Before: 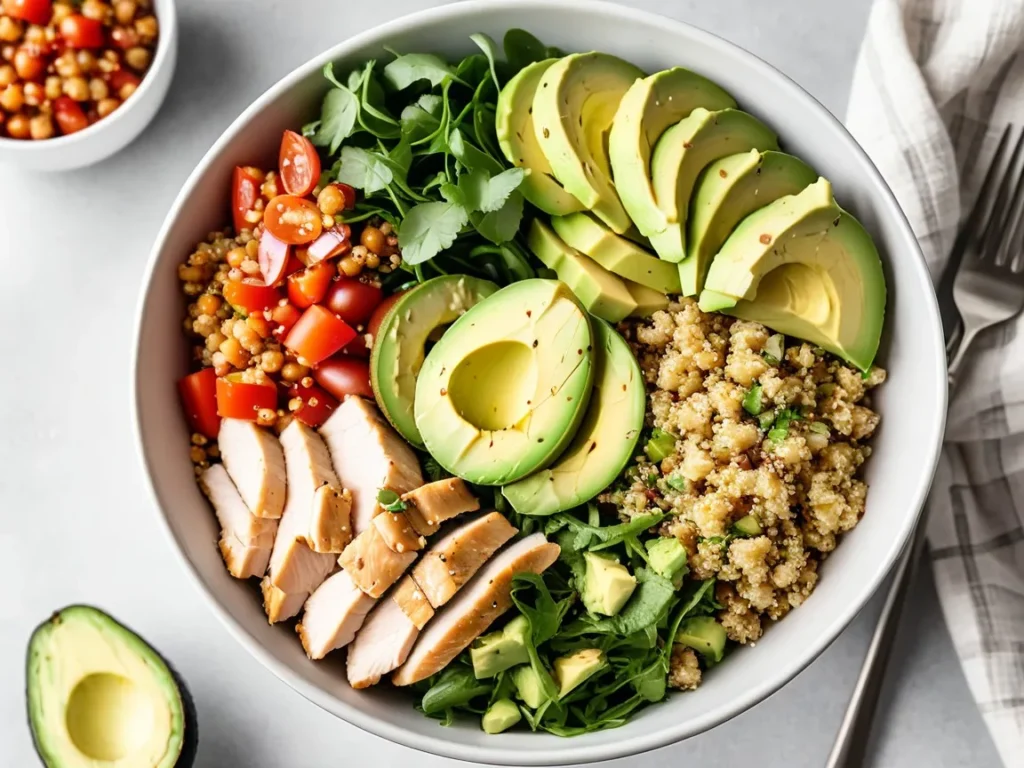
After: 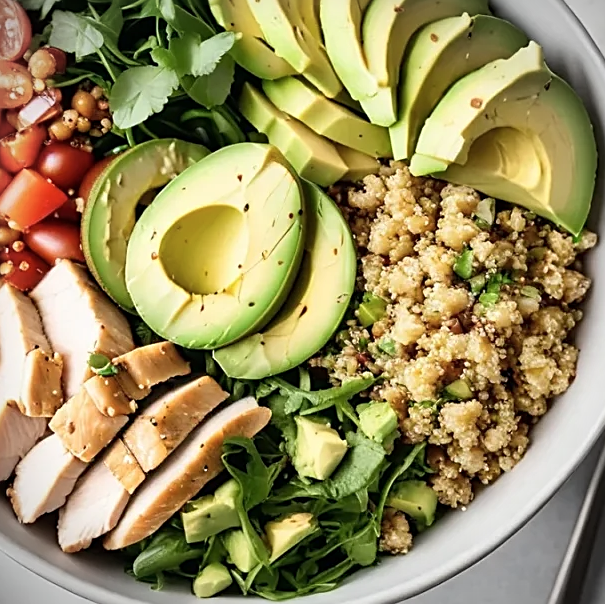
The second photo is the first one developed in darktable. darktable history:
crop and rotate: left 28.256%, top 17.734%, right 12.656%, bottom 3.573%
vignetting: fall-off start 91.19%
color zones: curves: ch0 [(0, 0.5) (0.143, 0.52) (0.286, 0.5) (0.429, 0.5) (0.571, 0.5) (0.714, 0.5) (0.857, 0.5) (1, 0.5)]; ch1 [(0, 0.489) (0.155, 0.45) (0.286, 0.466) (0.429, 0.5) (0.571, 0.5) (0.714, 0.5) (0.857, 0.5) (1, 0.489)]
sharpen: on, module defaults
